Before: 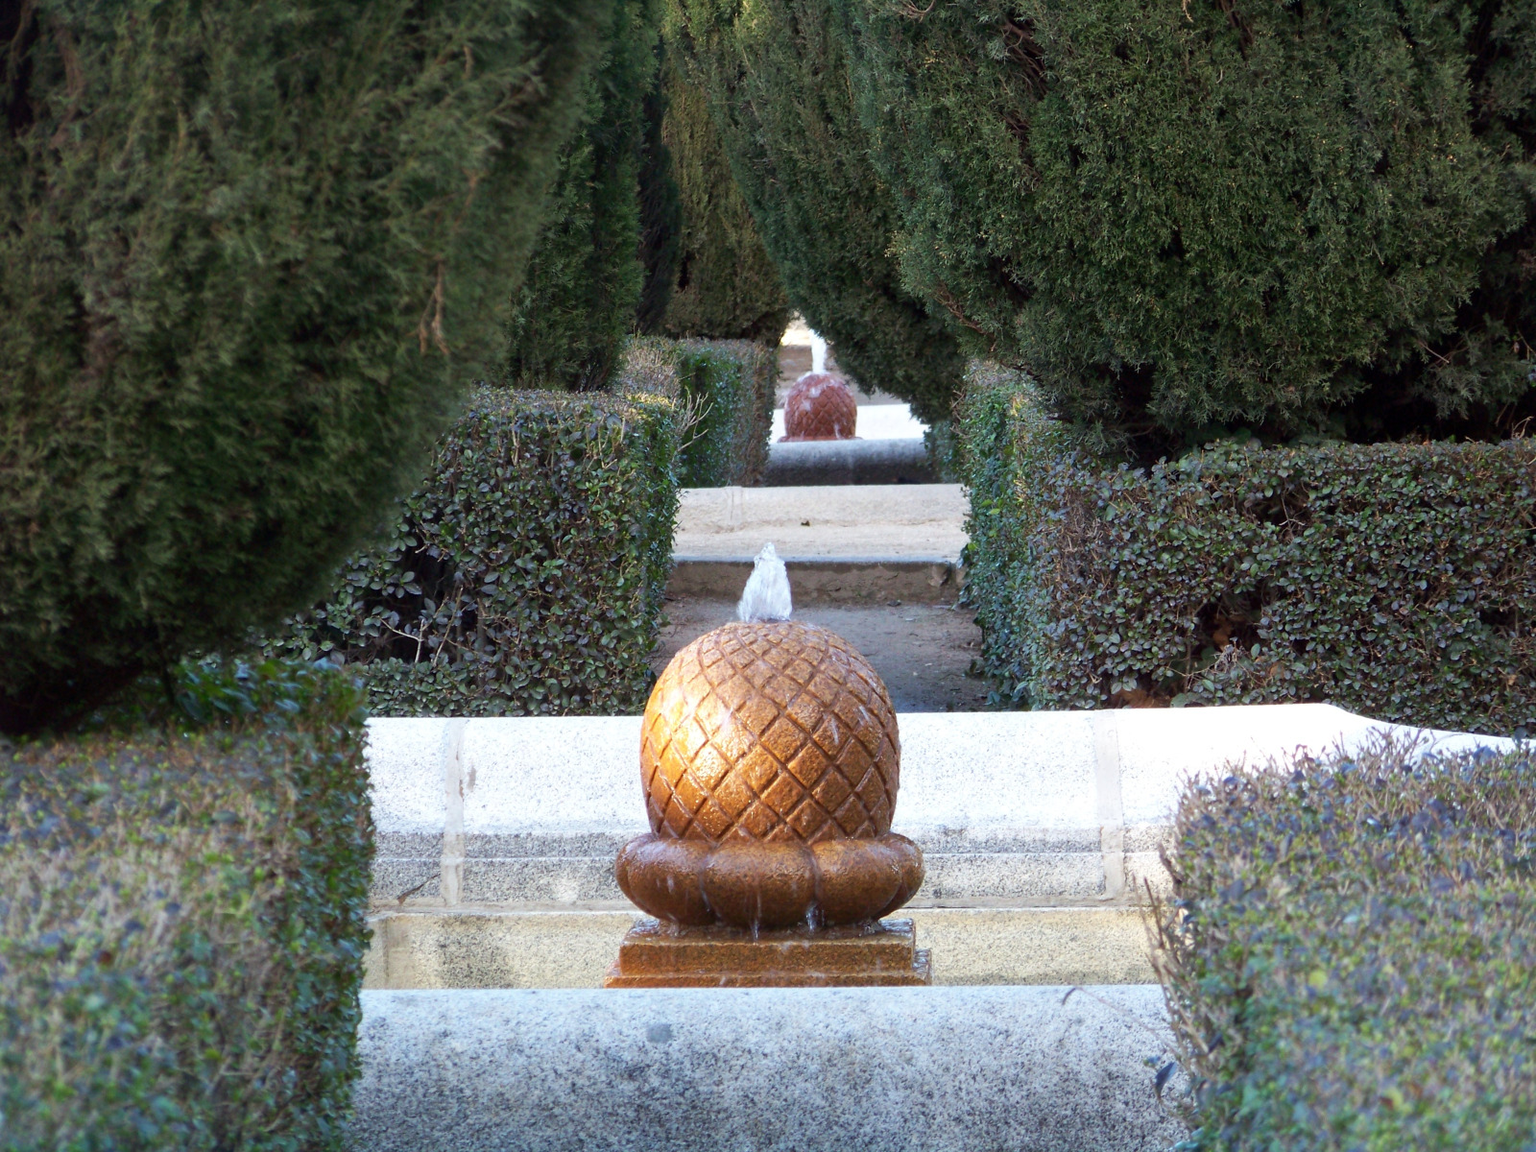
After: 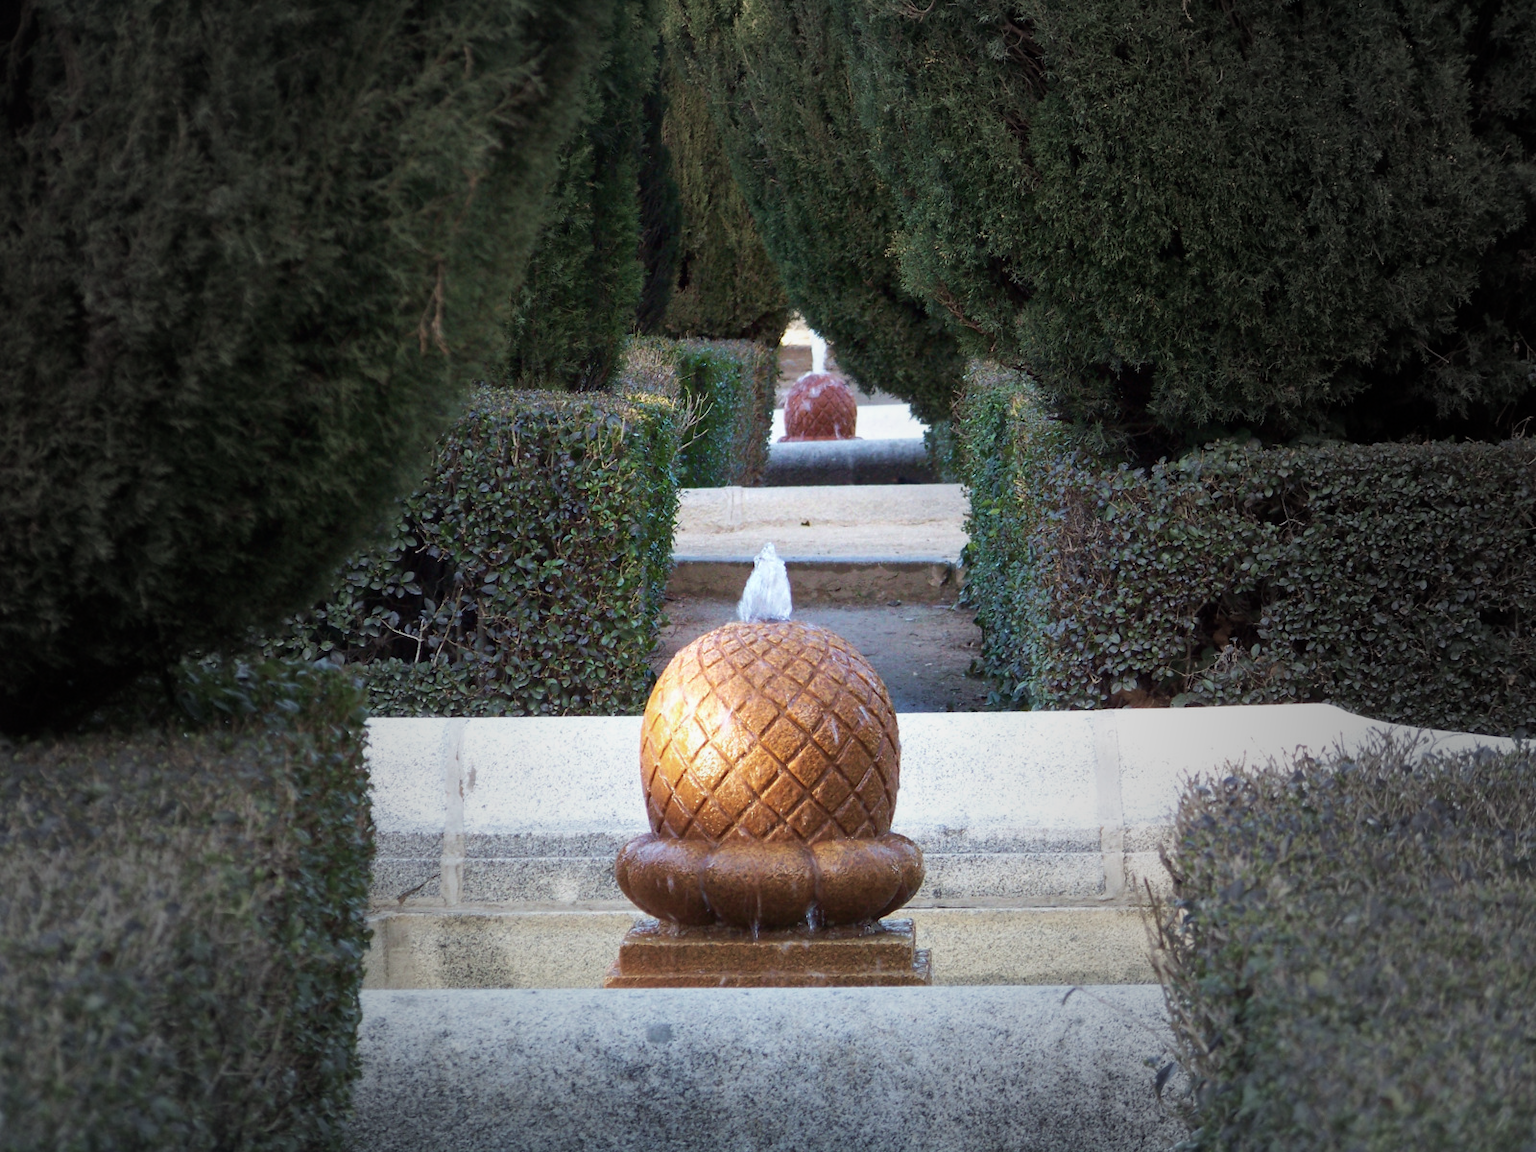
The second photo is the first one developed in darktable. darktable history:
velvia: on, module defaults
vignetting: fall-off start 16.57%, fall-off radius 99.22%, brightness -0.621, saturation -0.674, width/height ratio 0.714
